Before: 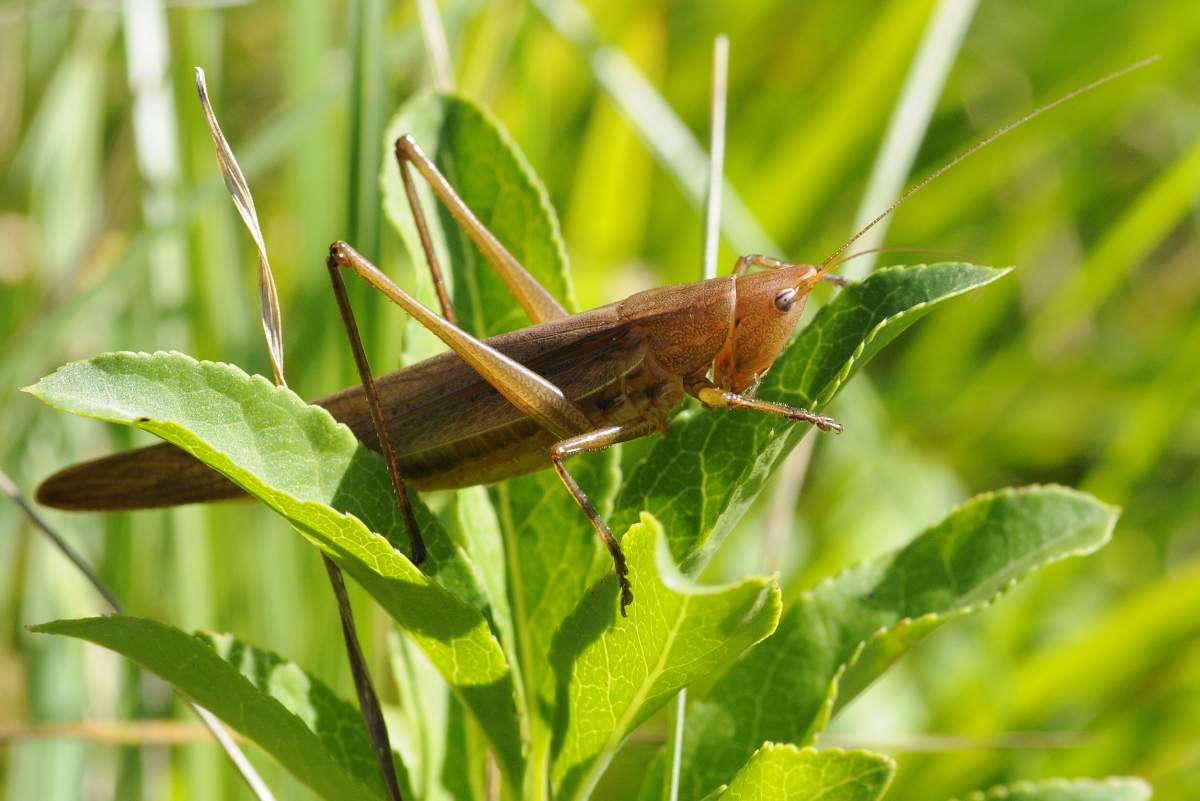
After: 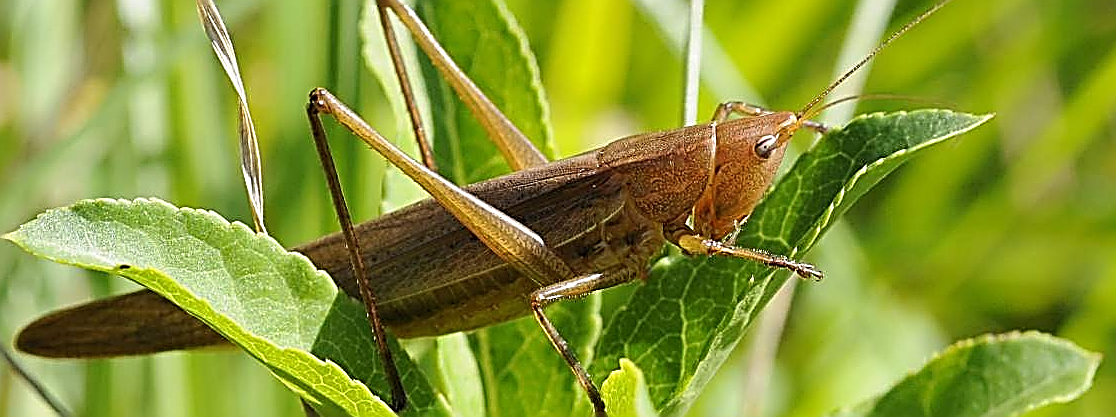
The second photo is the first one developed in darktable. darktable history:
crop: left 1.744%, top 19.225%, right 5.069%, bottom 28.357%
sharpen: amount 2
